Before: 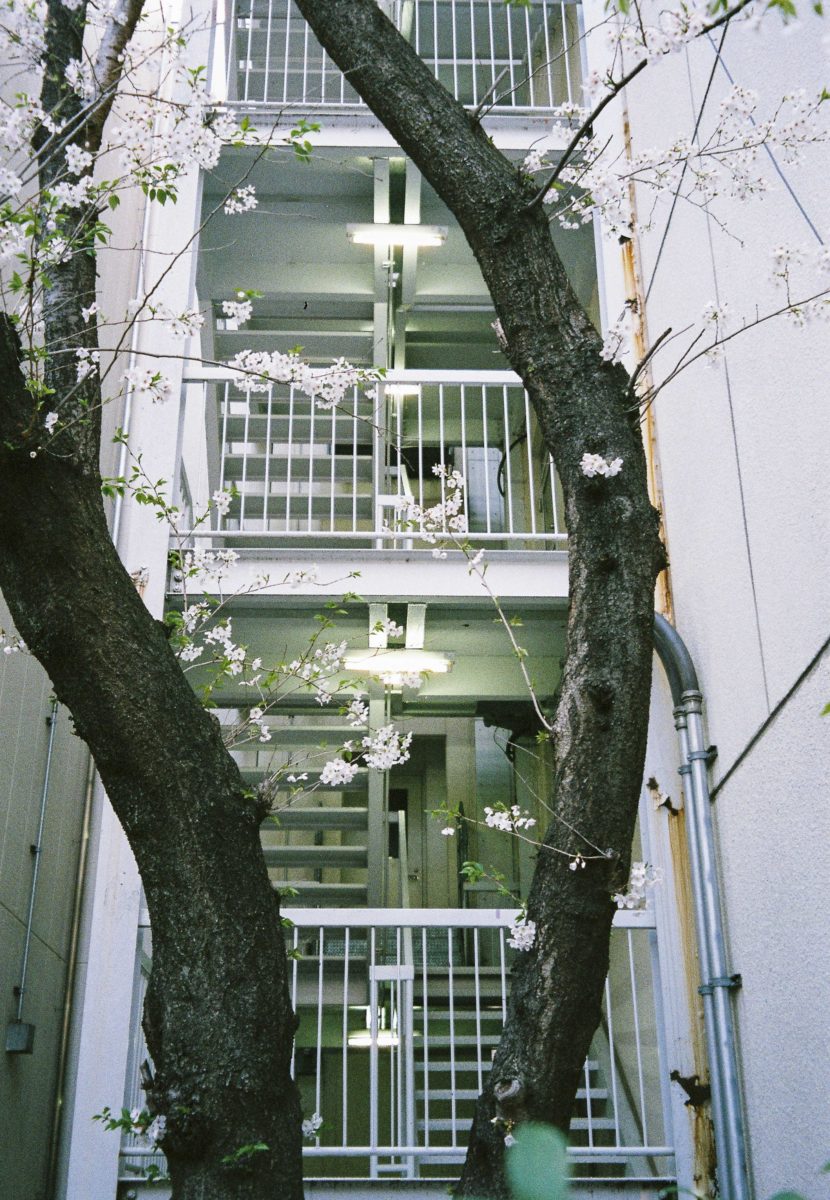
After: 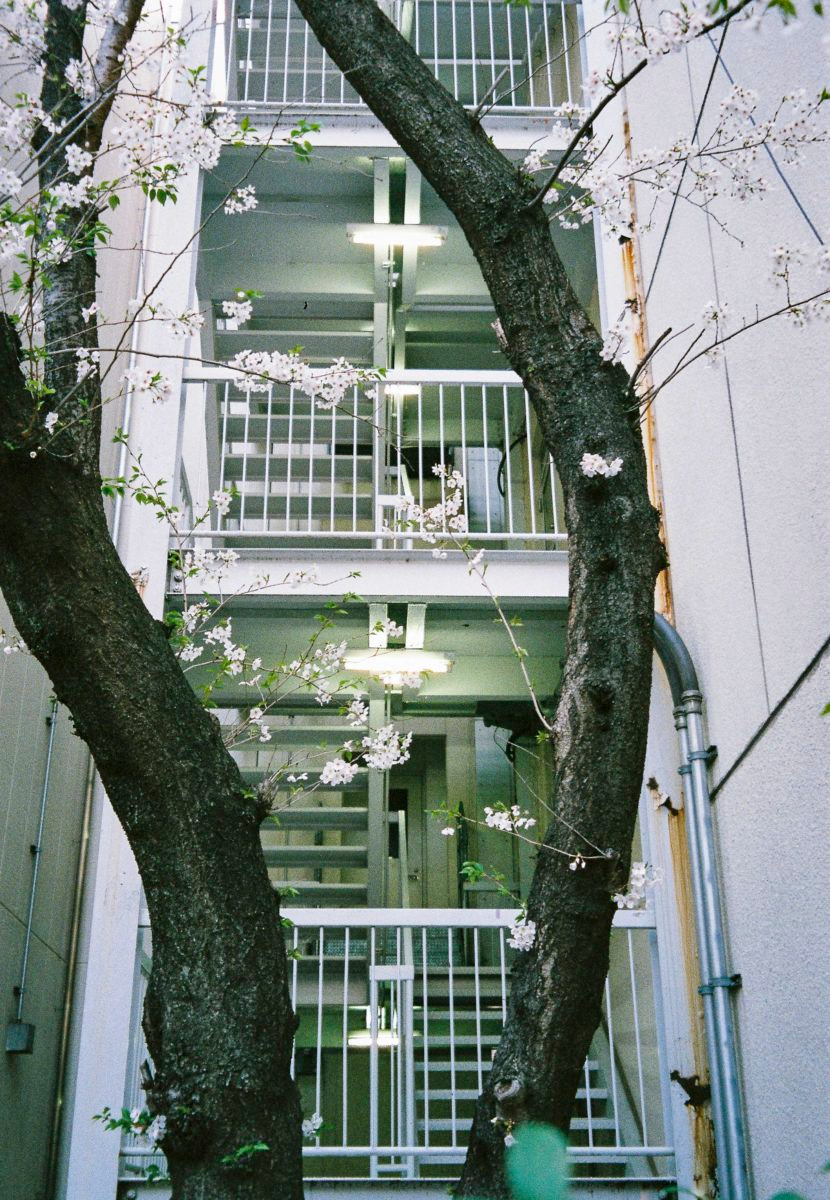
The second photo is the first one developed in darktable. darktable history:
shadows and highlights: shadows 59.83, soften with gaussian
